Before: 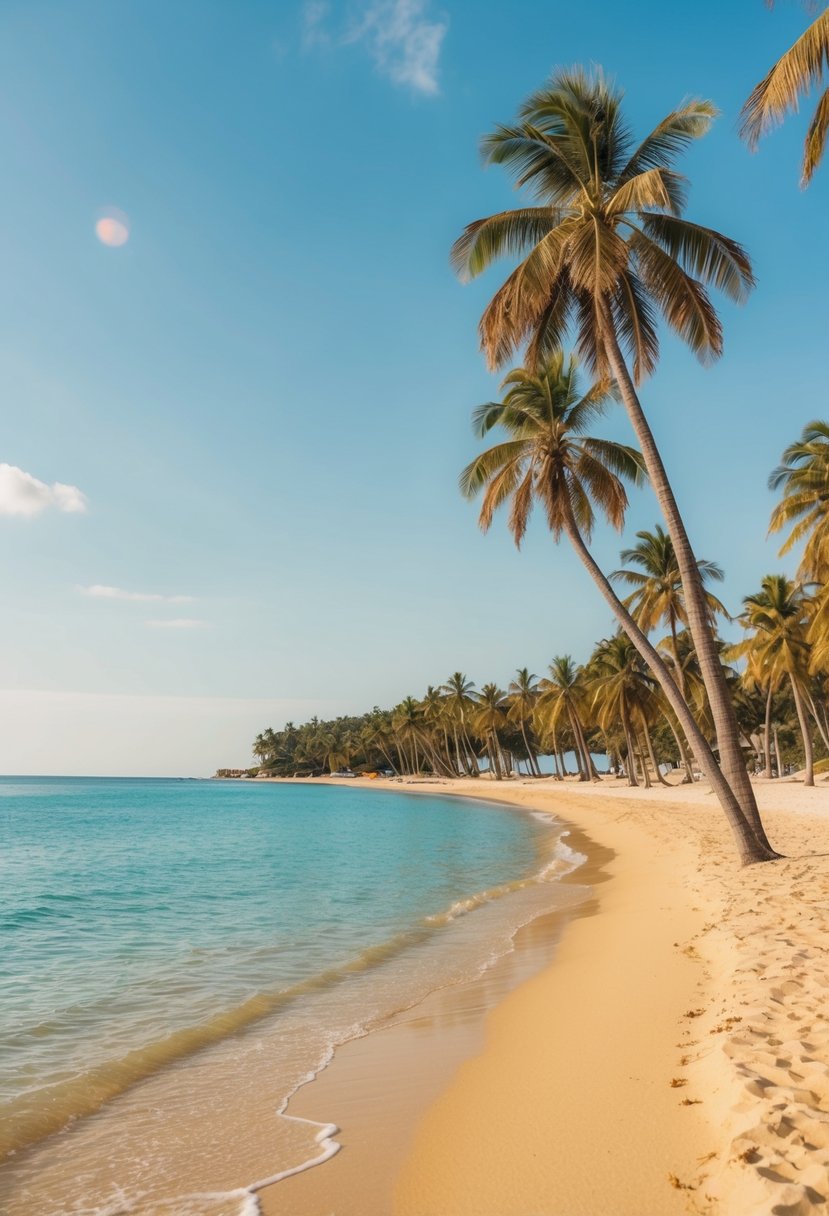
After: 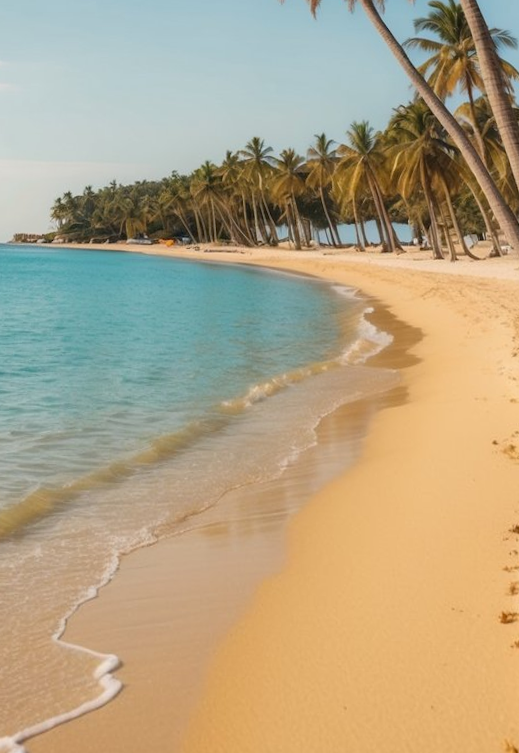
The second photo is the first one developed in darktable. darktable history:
crop and rotate: left 17.299%, top 35.115%, right 7.015%, bottom 1.024%
rotate and perspective: rotation 0.72°, lens shift (vertical) -0.352, lens shift (horizontal) -0.051, crop left 0.152, crop right 0.859, crop top 0.019, crop bottom 0.964
